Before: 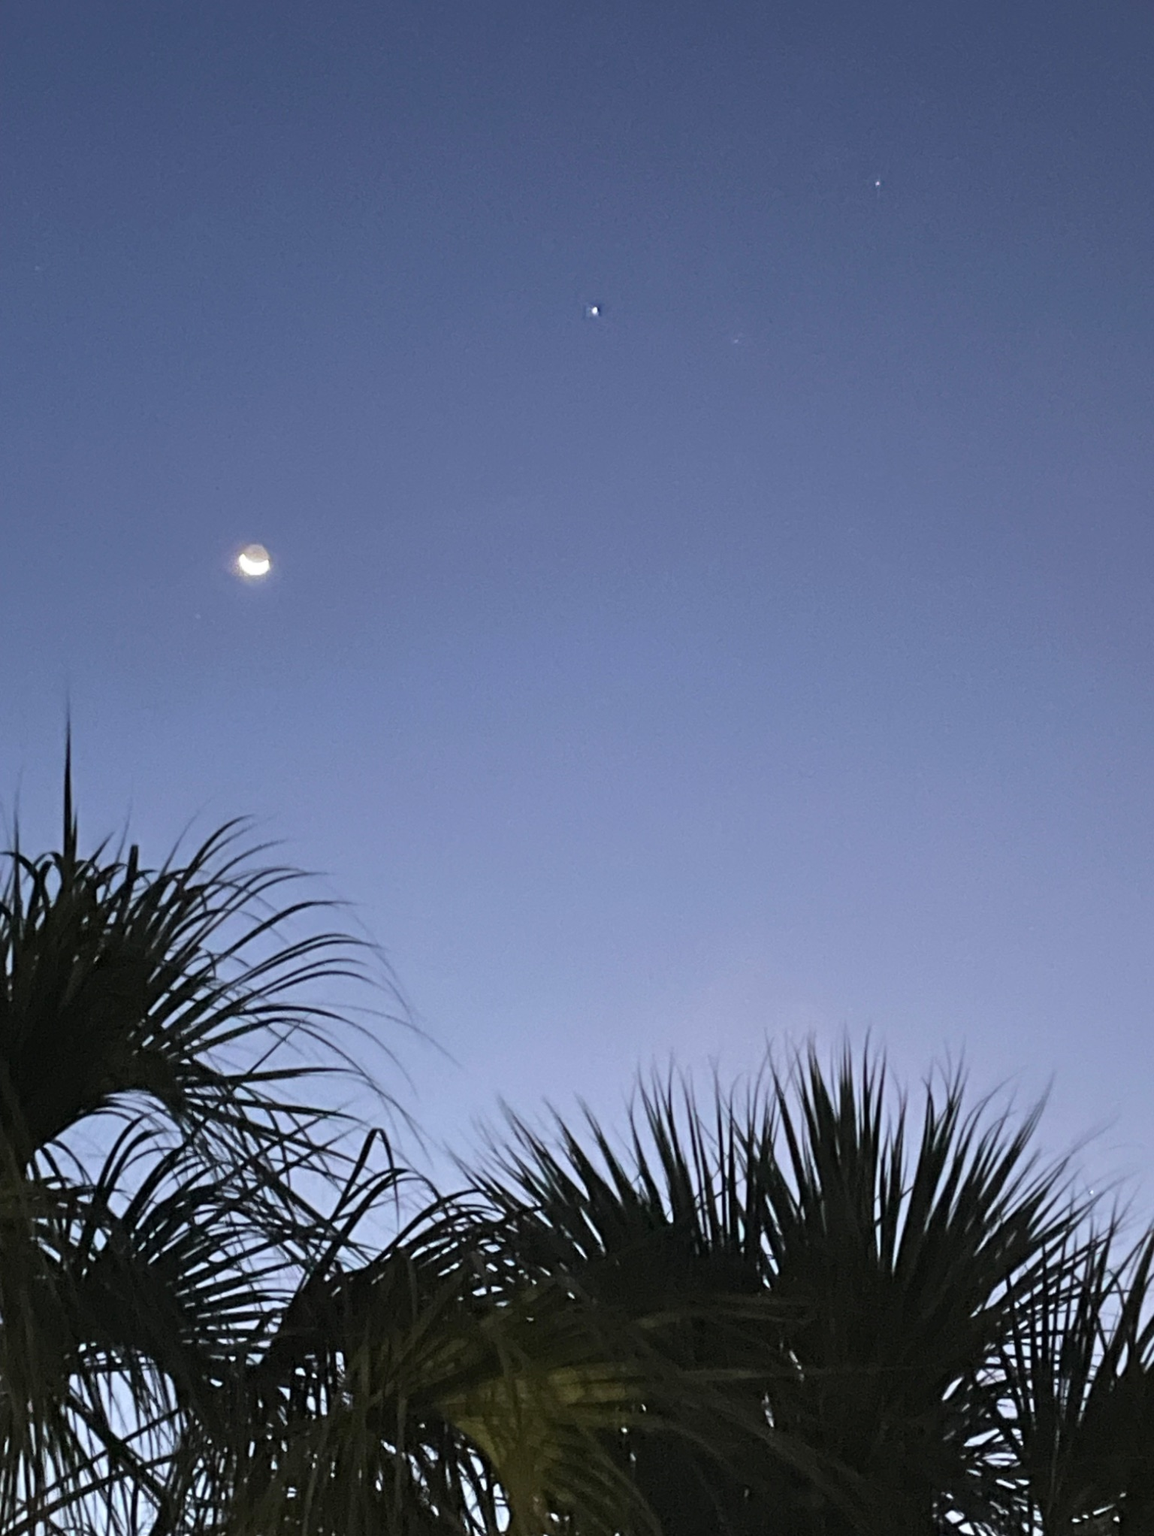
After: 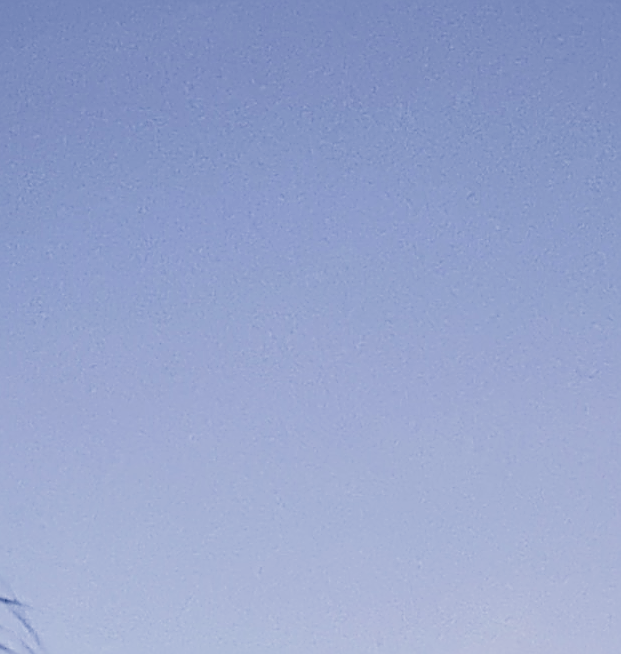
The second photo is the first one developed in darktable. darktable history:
sharpen: amount 1.861
crop: left 31.751%, top 32.172%, right 27.8%, bottom 35.83%
sigmoid: on, module defaults
exposure: black level correction 0, exposure 0.5 EV, compensate exposure bias true, compensate highlight preservation false
